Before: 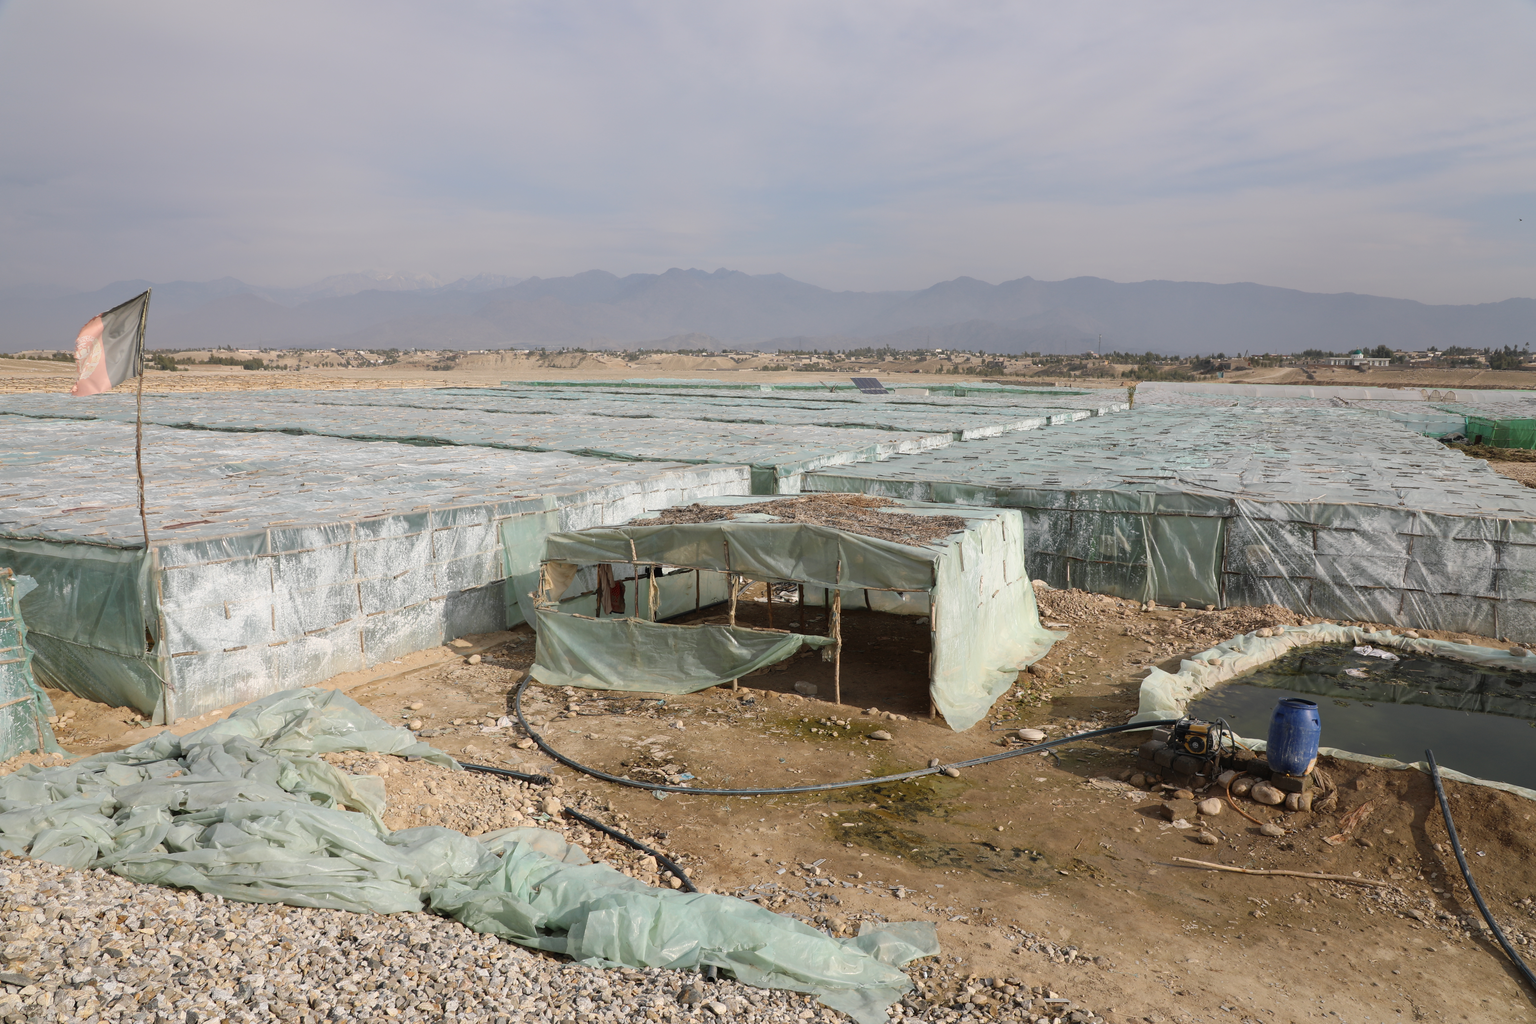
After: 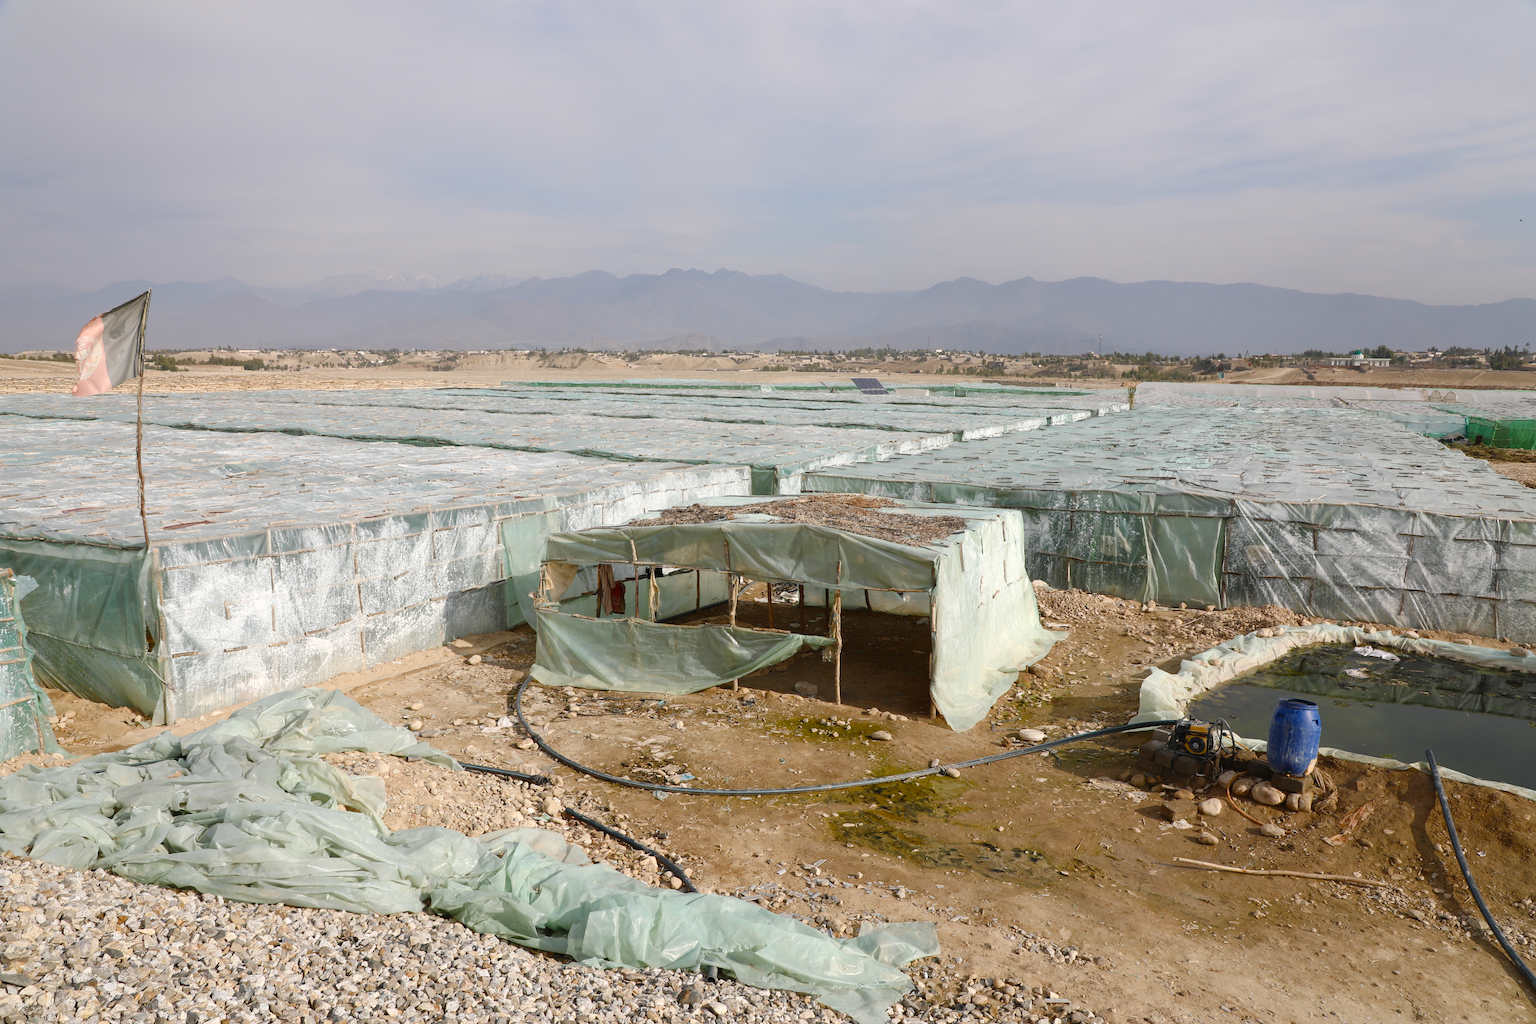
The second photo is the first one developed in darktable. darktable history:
exposure: exposure 0.205 EV, compensate highlight preservation false
color balance rgb: perceptual saturation grading › global saturation 25.372%, perceptual saturation grading › highlights -50.354%, perceptual saturation grading › shadows 30.346%, global vibrance 20%
